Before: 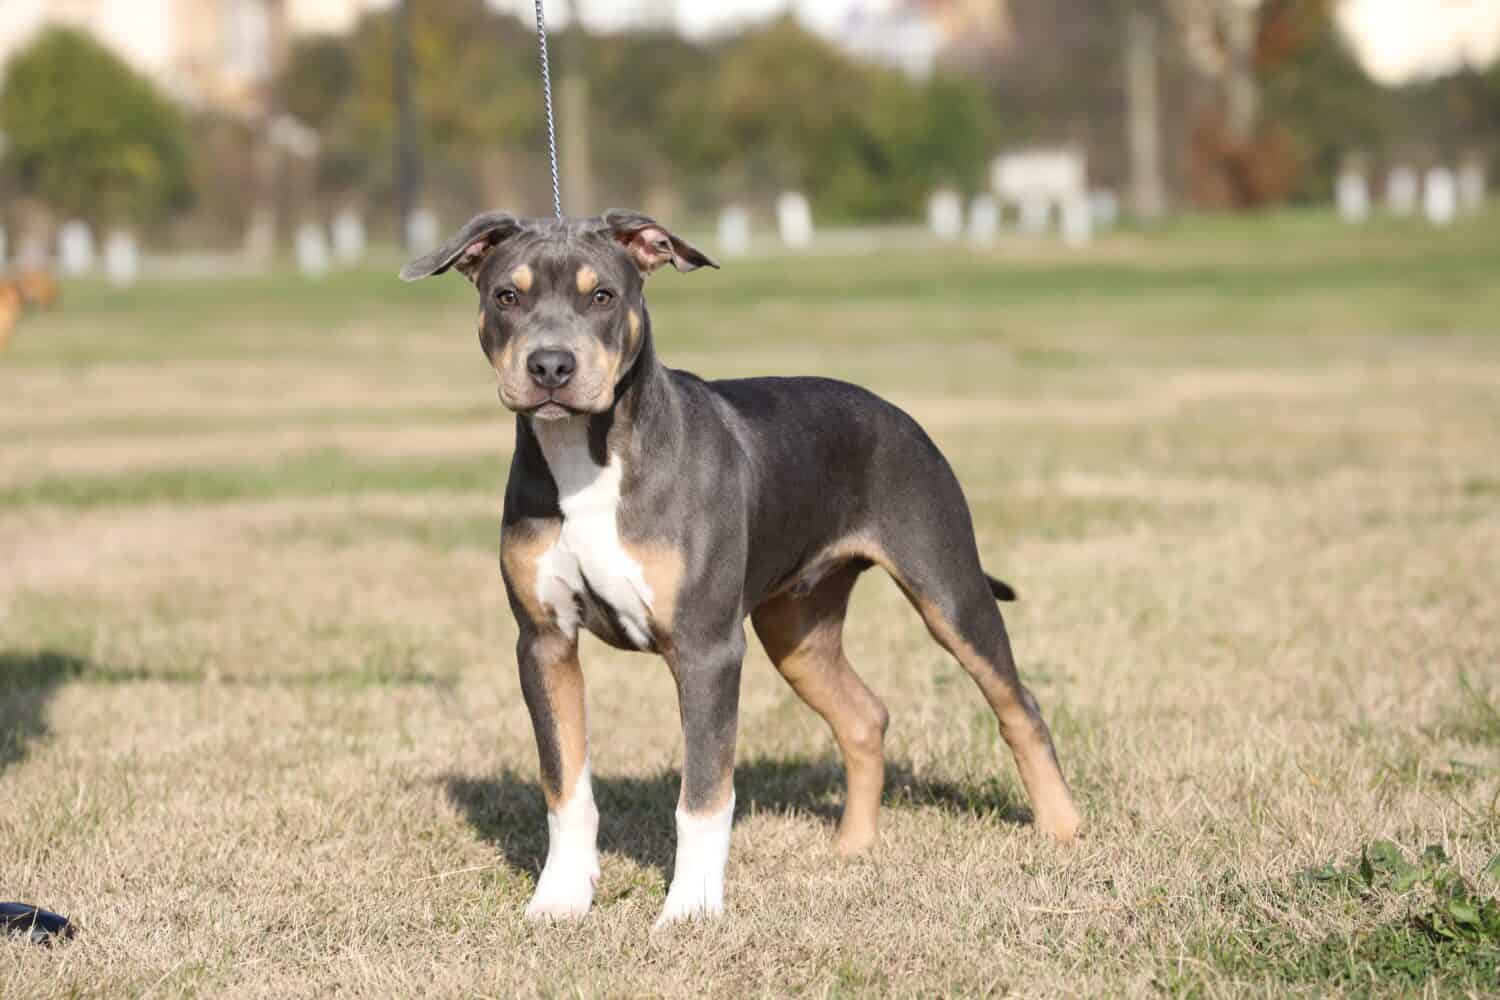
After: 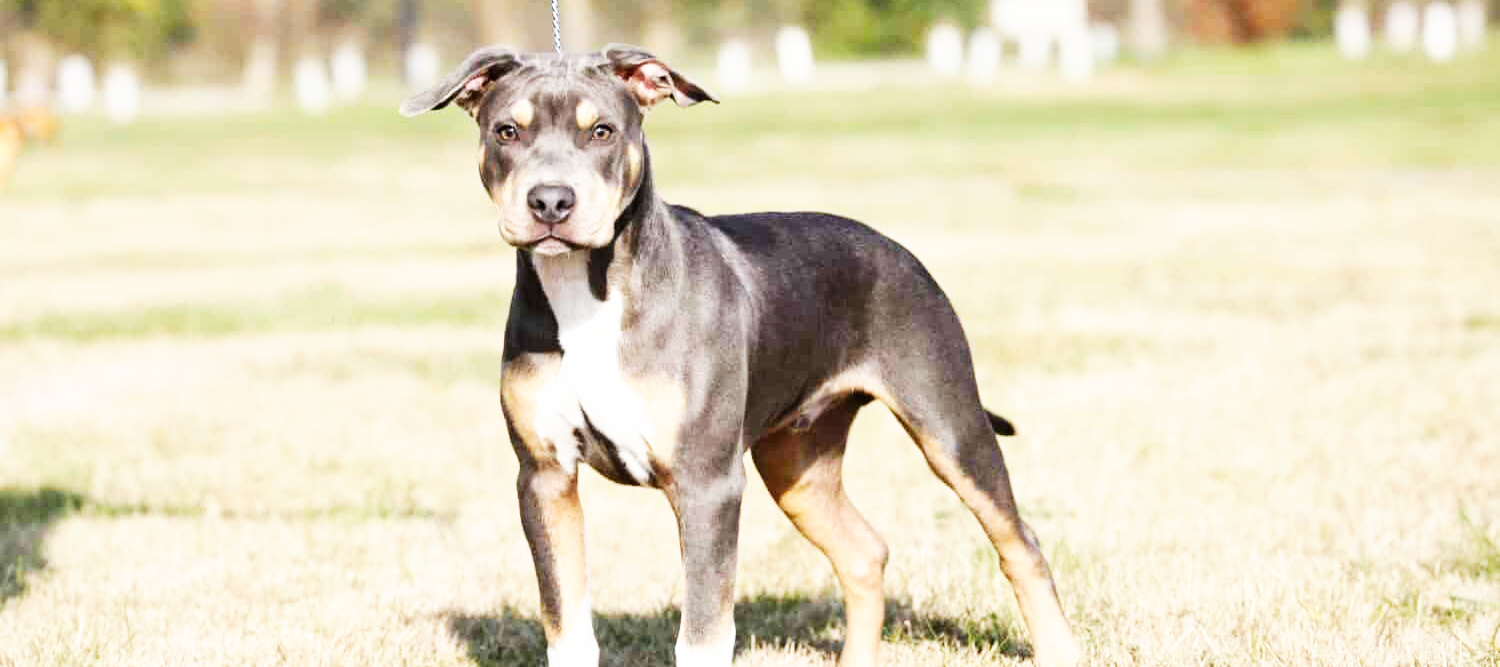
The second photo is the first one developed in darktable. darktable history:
base curve: curves: ch0 [(0, 0) (0.007, 0.004) (0.027, 0.03) (0.046, 0.07) (0.207, 0.54) (0.442, 0.872) (0.673, 0.972) (1, 1)], preserve colors none
crop: top 16.542%, bottom 16.748%
